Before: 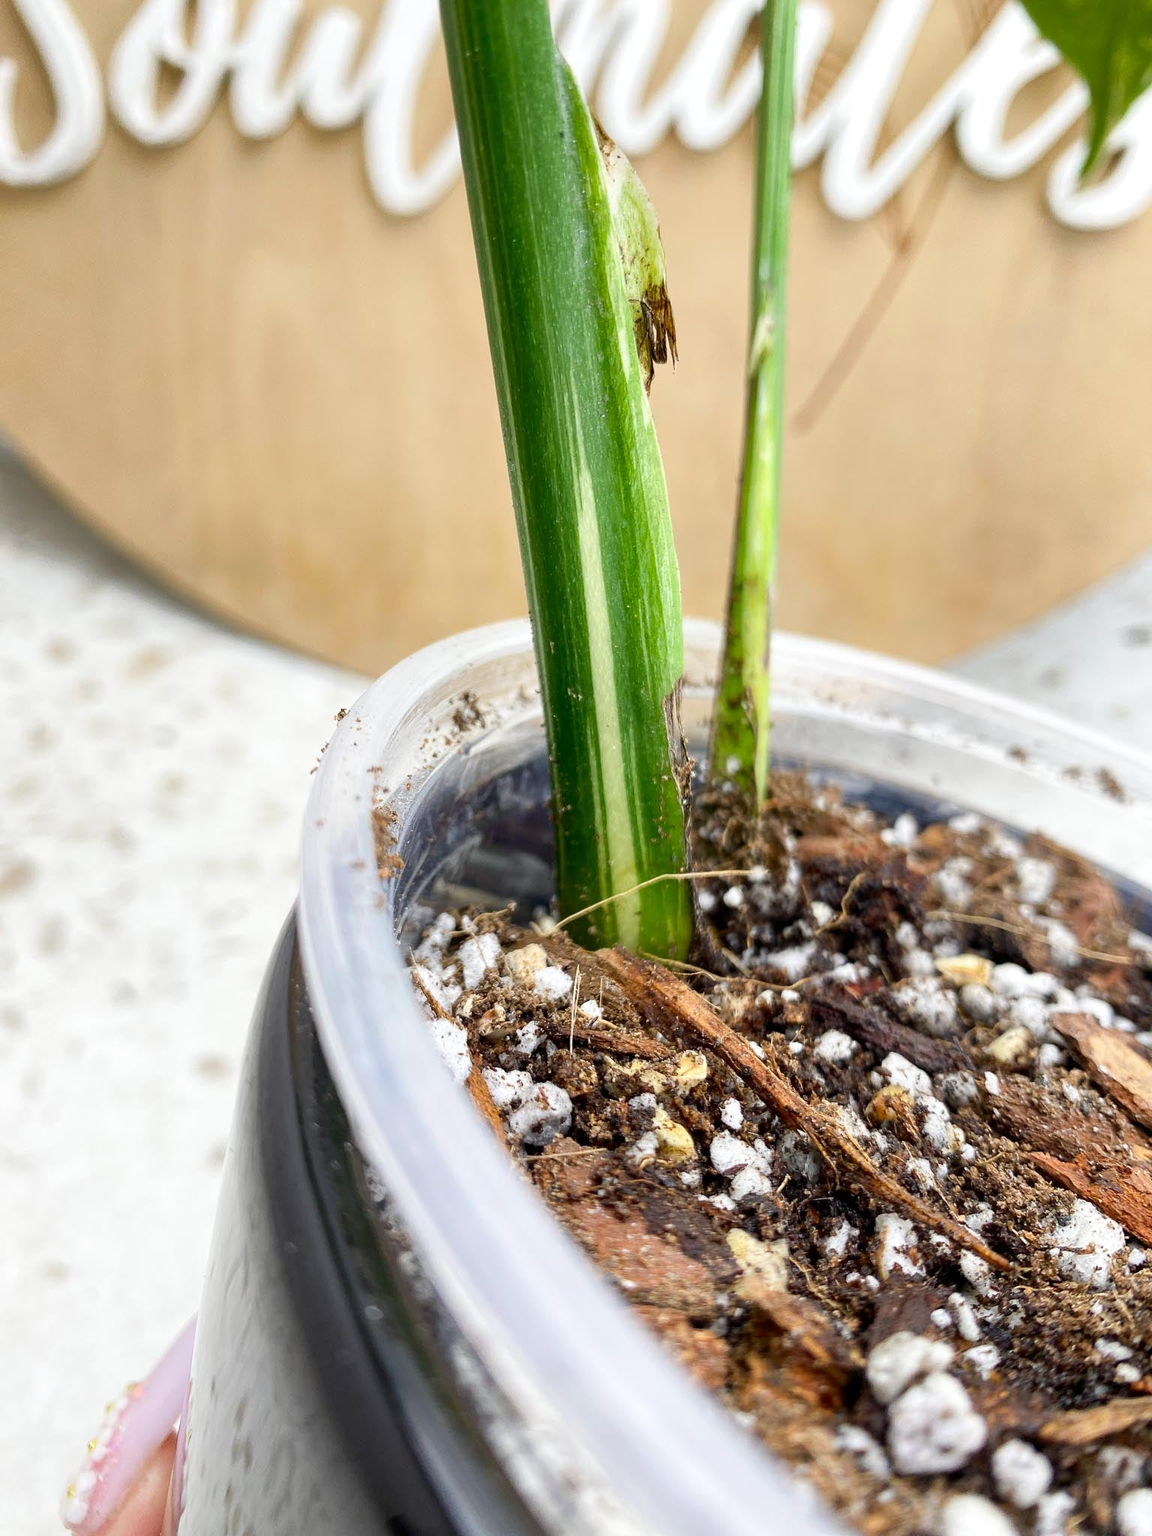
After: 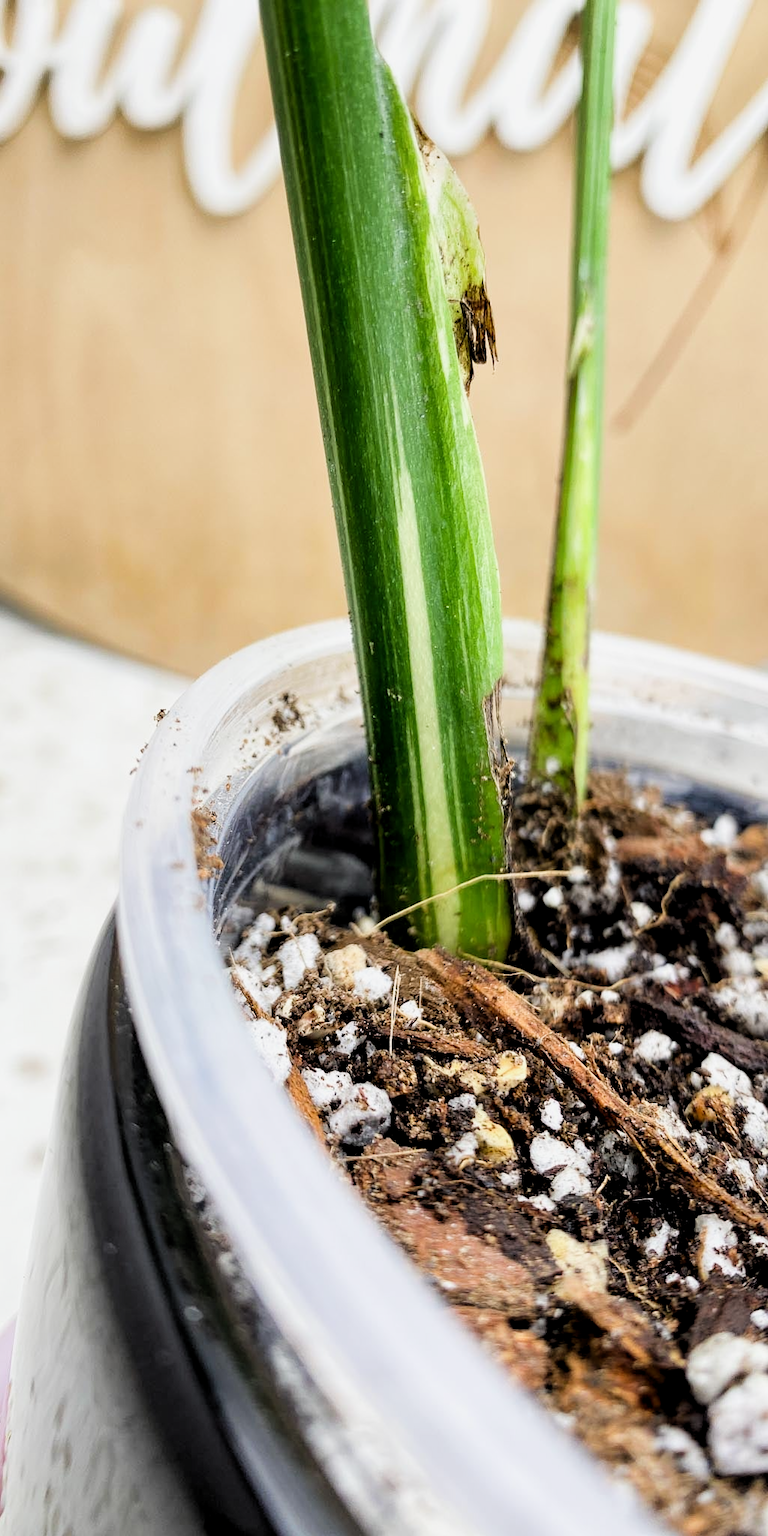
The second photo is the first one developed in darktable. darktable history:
filmic rgb: black relative exposure -5 EV, white relative exposure 3.5 EV, hardness 3.19, contrast 1.2, highlights saturation mix -30%
crop and rotate: left 15.754%, right 17.579%
levels: levels [0.016, 0.484, 0.953]
